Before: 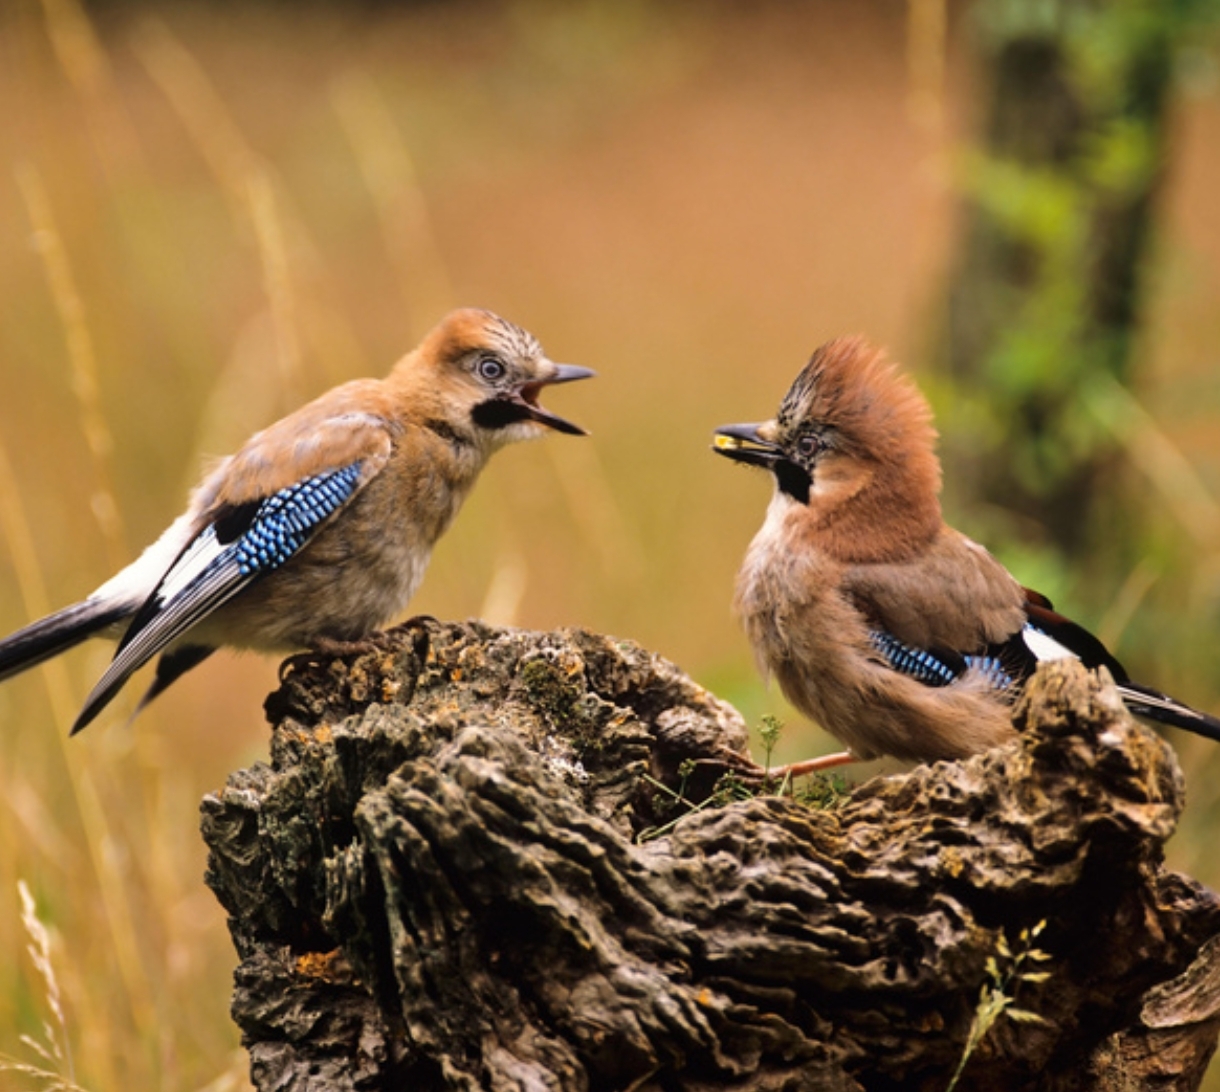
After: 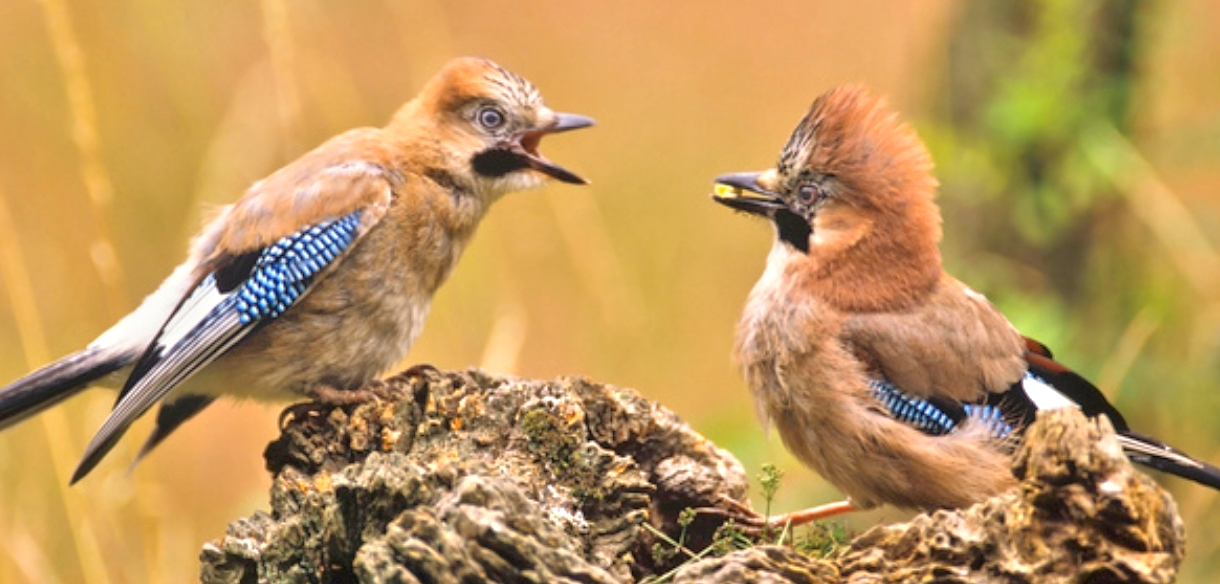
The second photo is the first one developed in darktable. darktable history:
crop and rotate: top 23.043%, bottom 23.437%
tone equalizer: -8 EV 2 EV, -7 EV 2 EV, -6 EV 2 EV, -5 EV 2 EV, -4 EV 2 EV, -3 EV 1.5 EV, -2 EV 1 EV, -1 EV 0.5 EV
